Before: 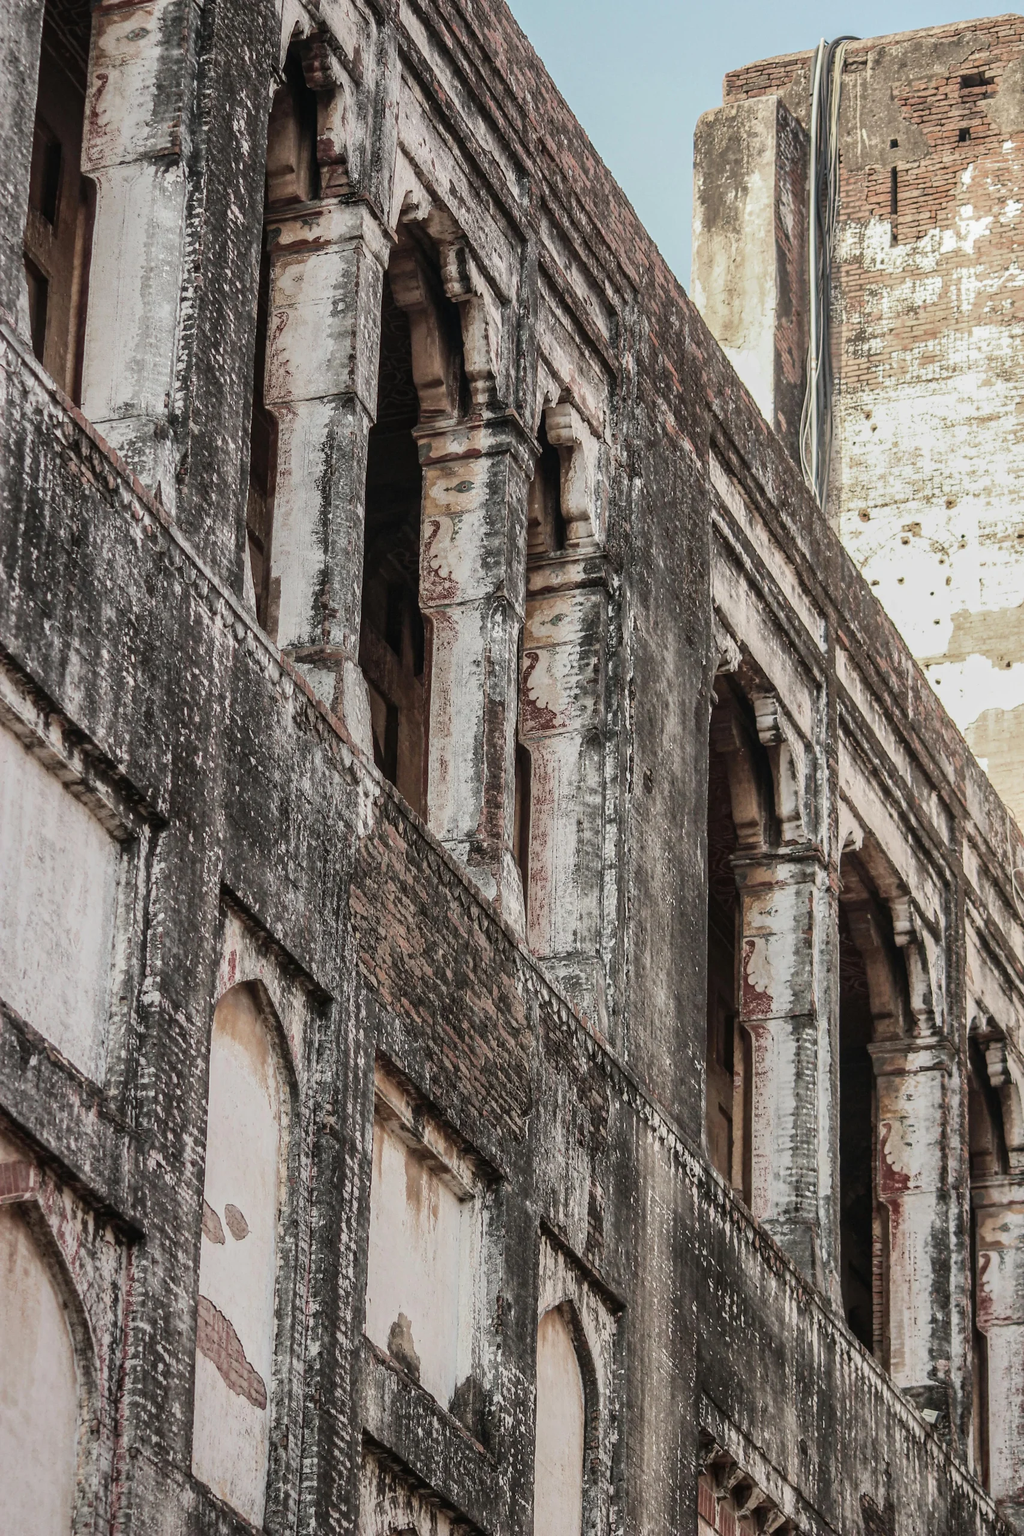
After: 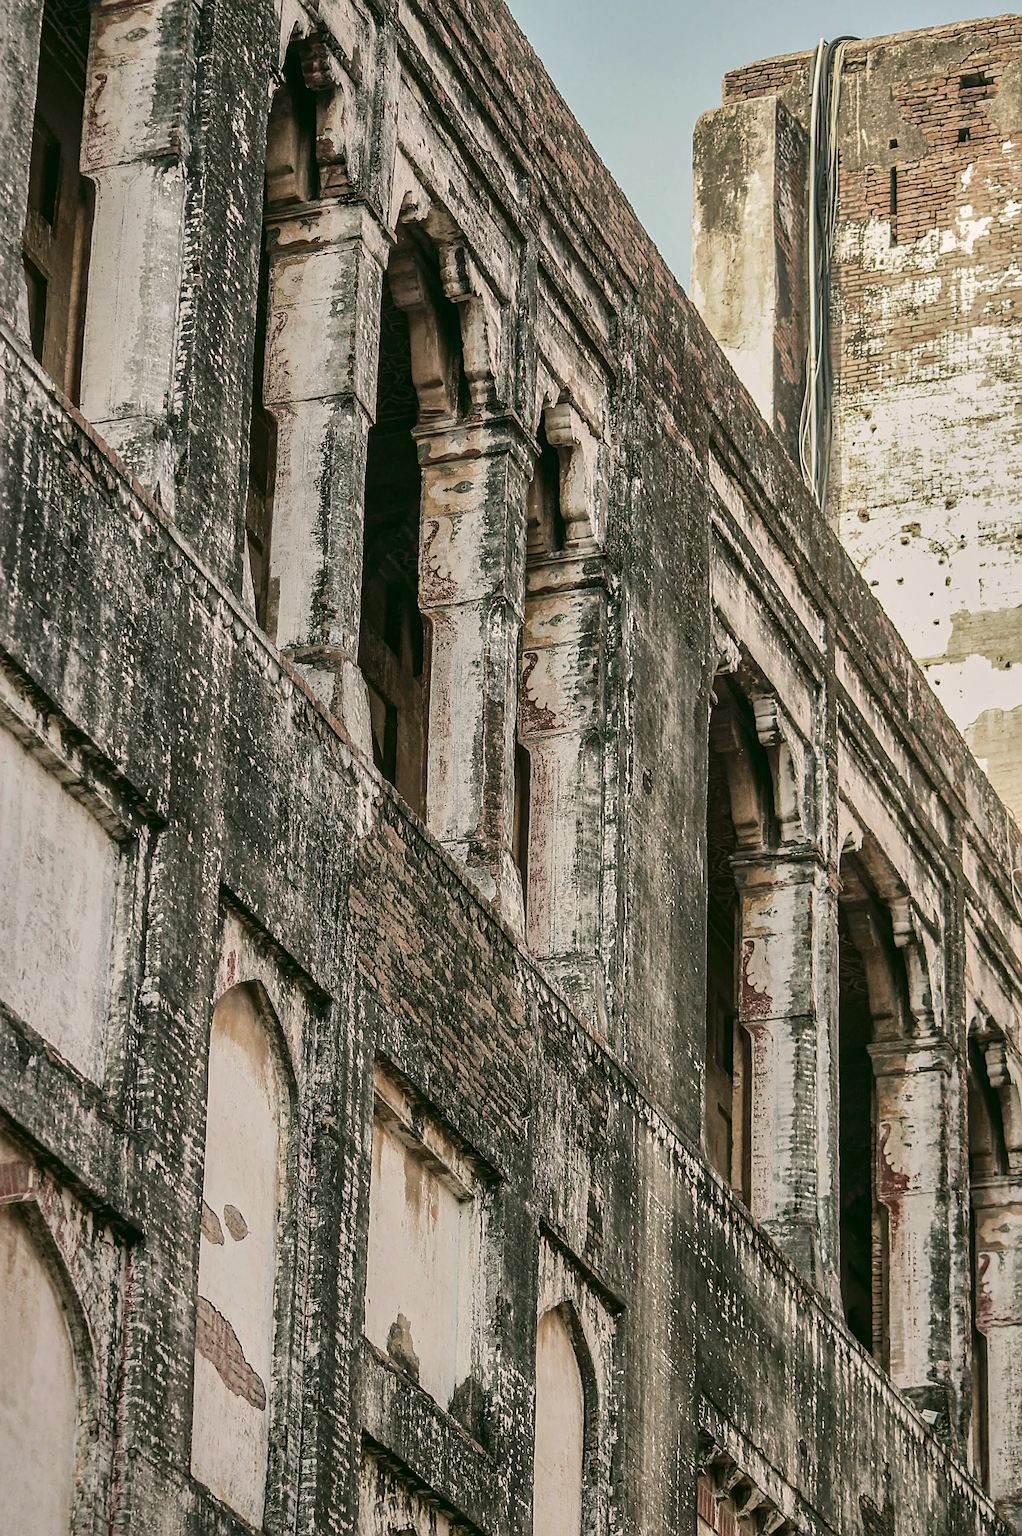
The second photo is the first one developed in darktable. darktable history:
crop and rotate: left 0.126%
shadows and highlights: highlights color adjustment 0%, soften with gaussian
sharpen: on, module defaults
white balance: emerald 1
color correction: highlights a* 4.02, highlights b* 4.98, shadows a* -7.55, shadows b* 4.98
